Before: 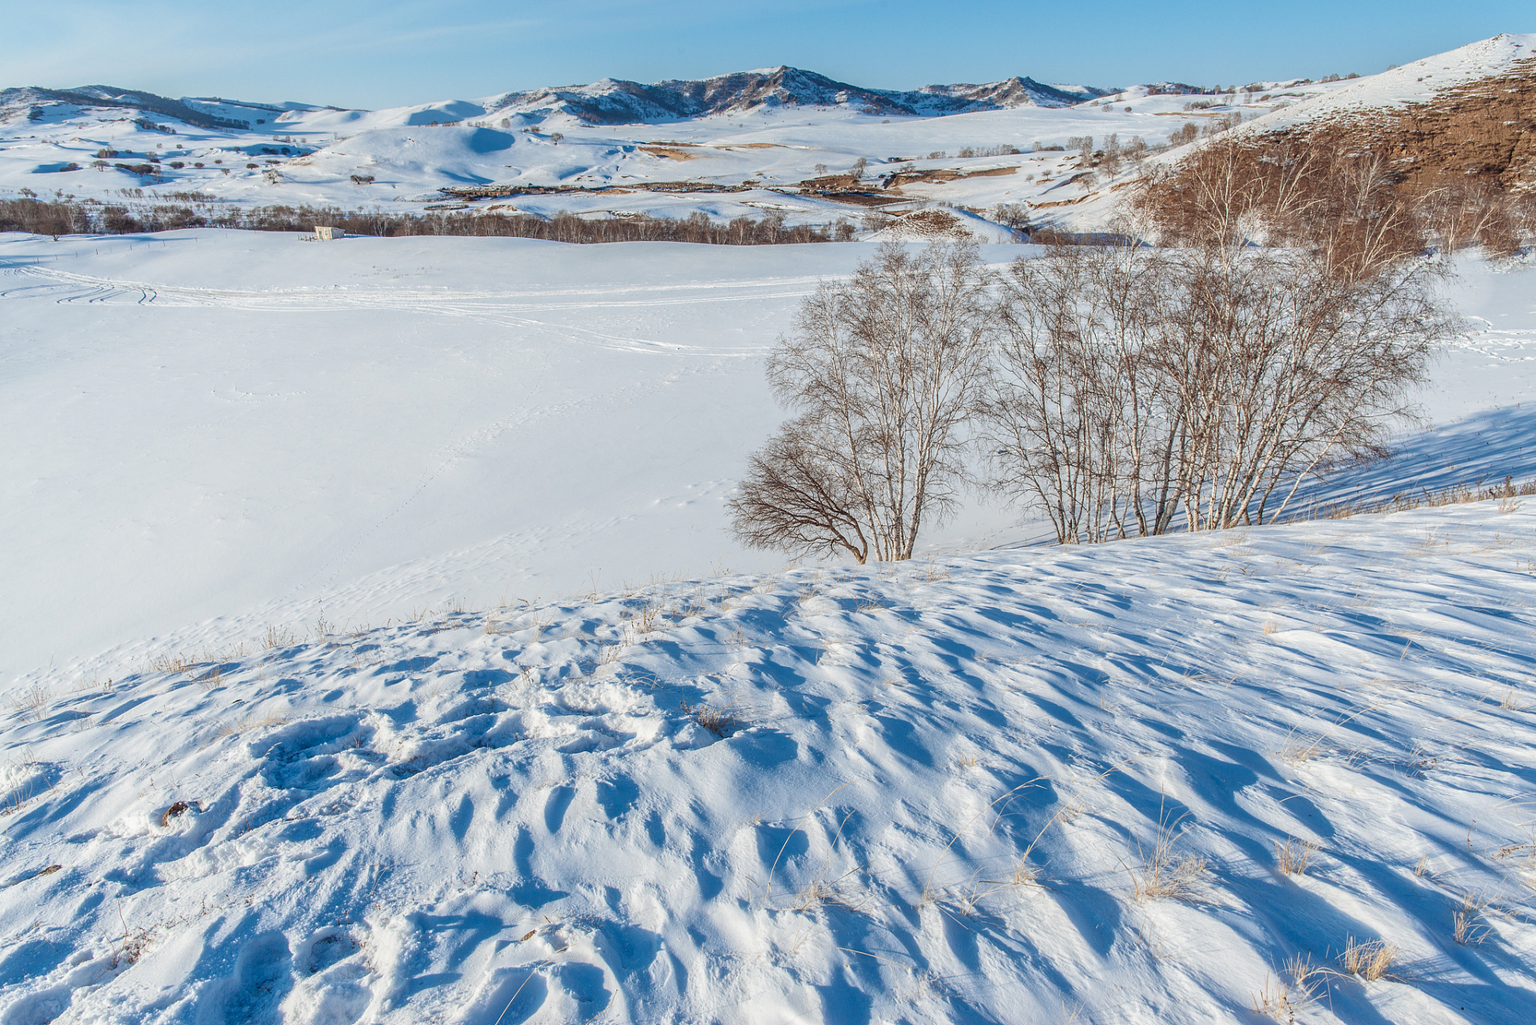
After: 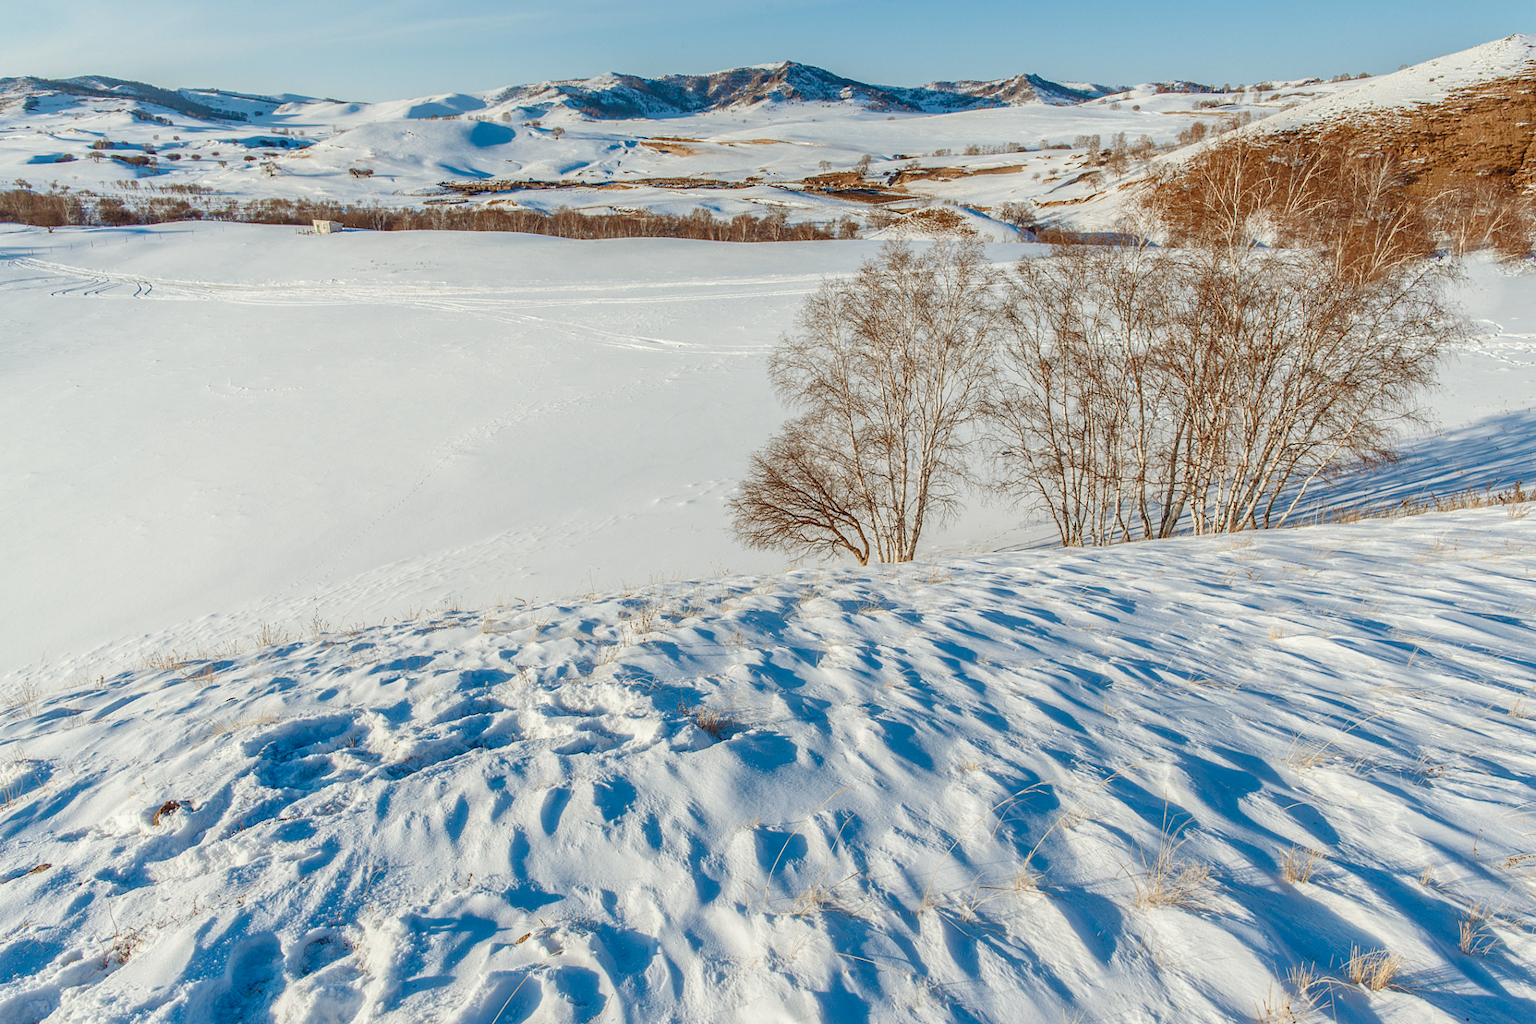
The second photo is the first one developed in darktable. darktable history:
crop and rotate: angle -0.429°
color balance rgb: power › chroma 2.476%, power › hue 68.33°, global offset › chroma 0.064%, global offset › hue 253.06°, perceptual saturation grading › global saturation 20%, perceptual saturation grading › highlights -50.604%, perceptual saturation grading › shadows 30.585%, global vibrance 20%
